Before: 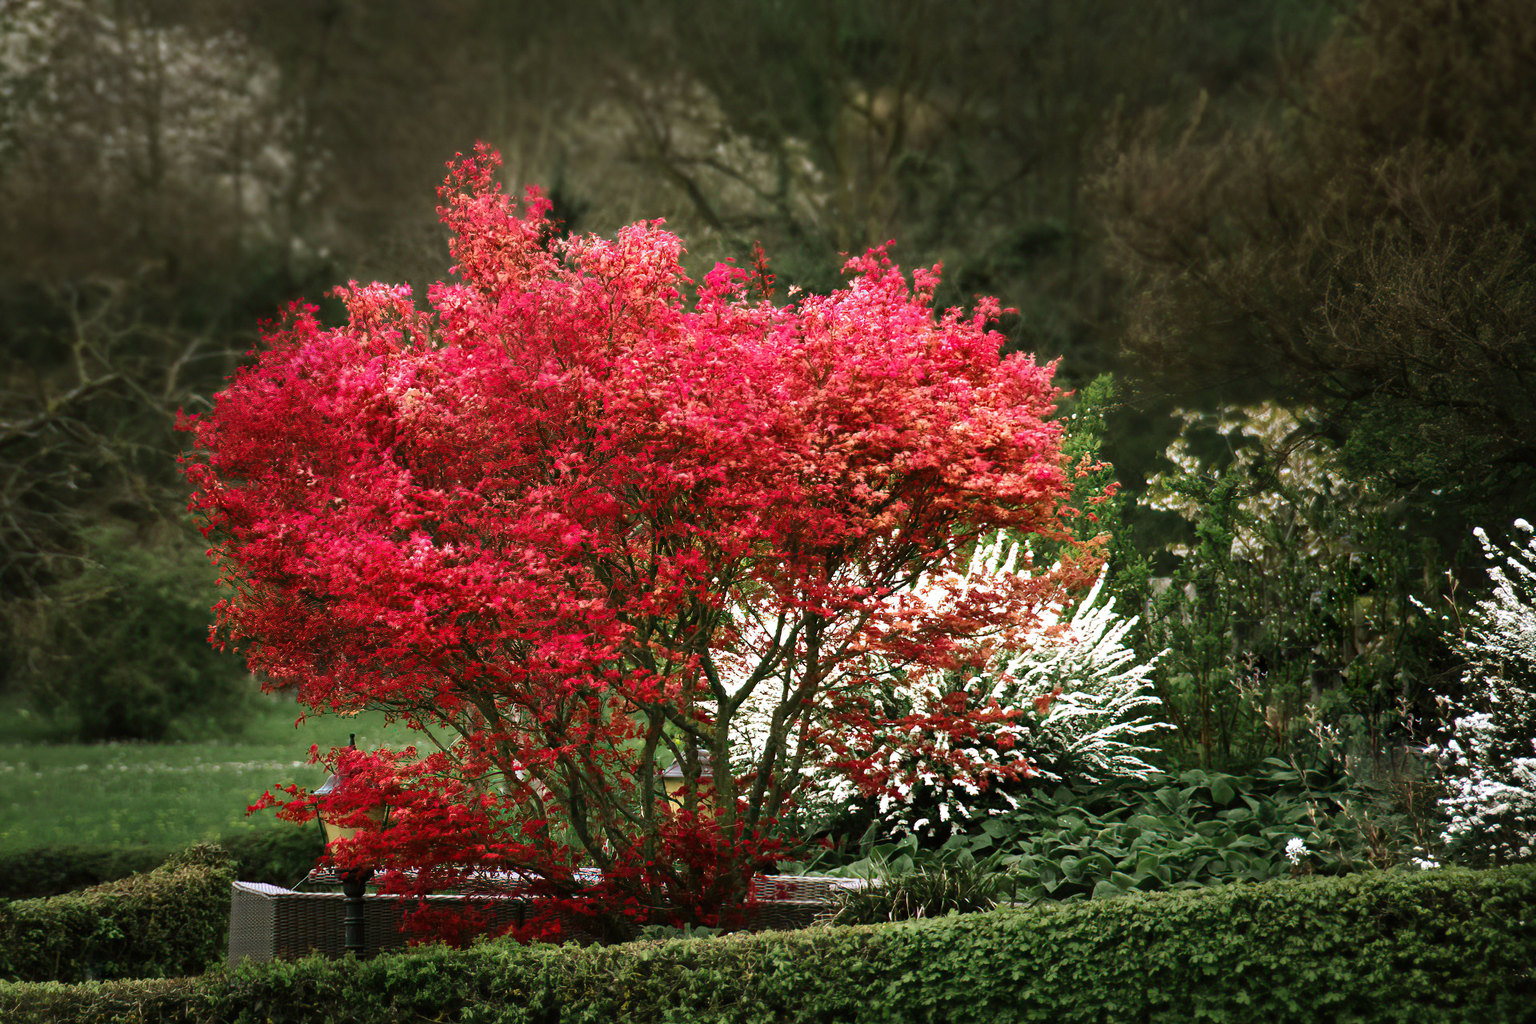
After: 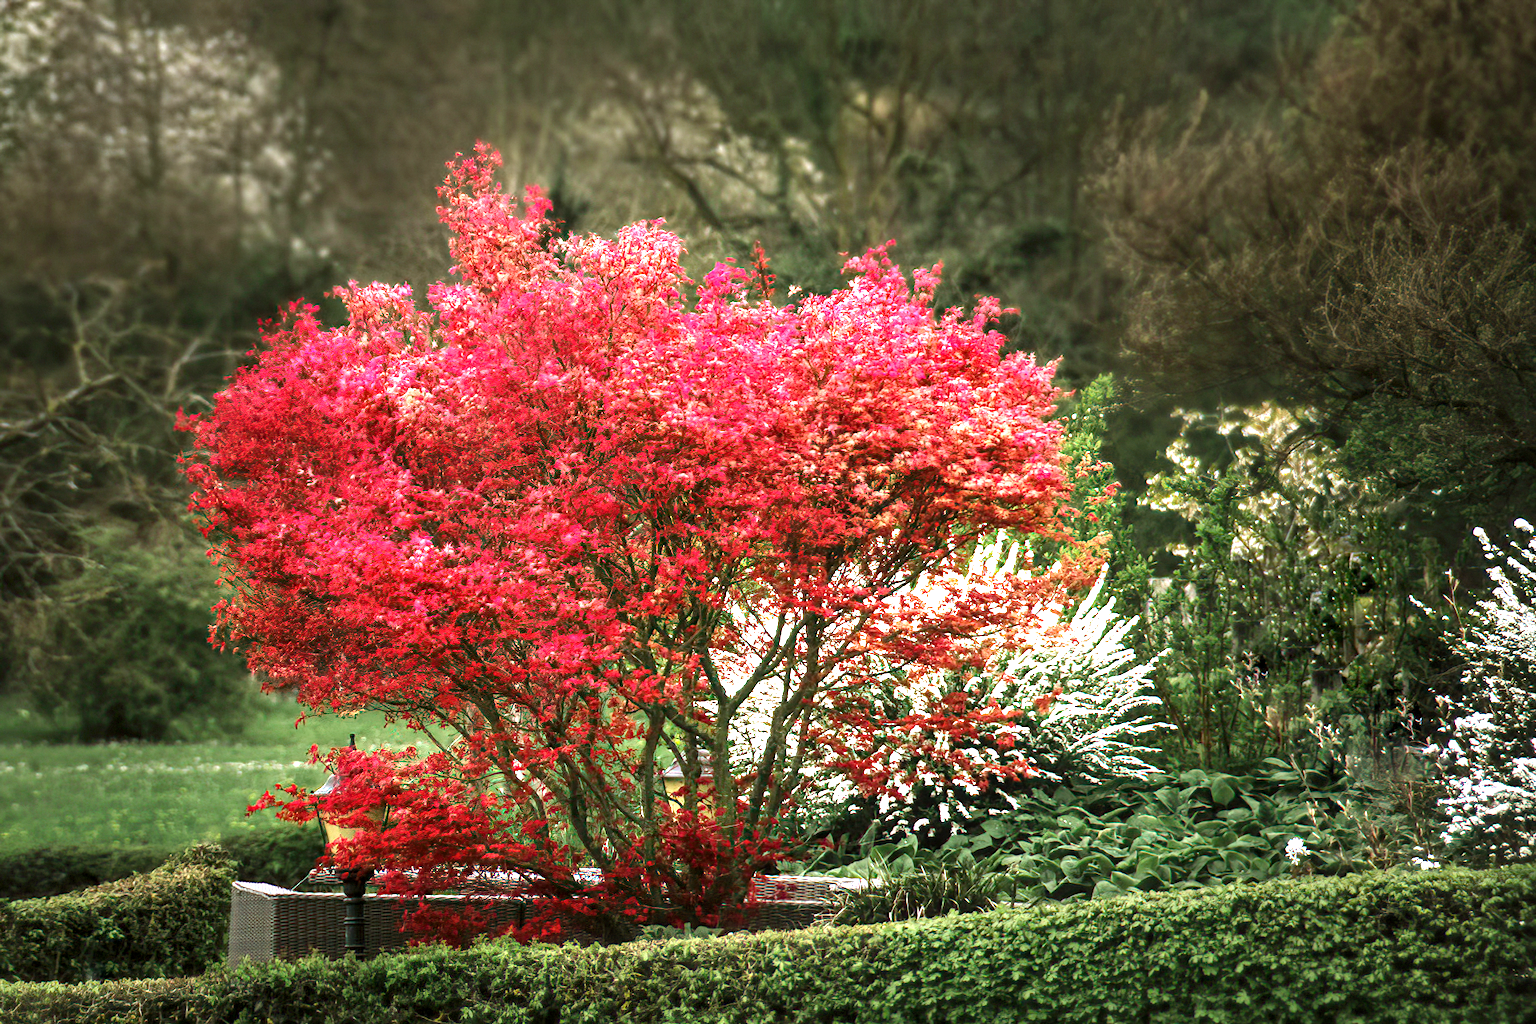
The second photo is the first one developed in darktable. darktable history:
exposure: exposure 1.057 EV, compensate exposure bias true, compensate highlight preservation false
local contrast: on, module defaults
